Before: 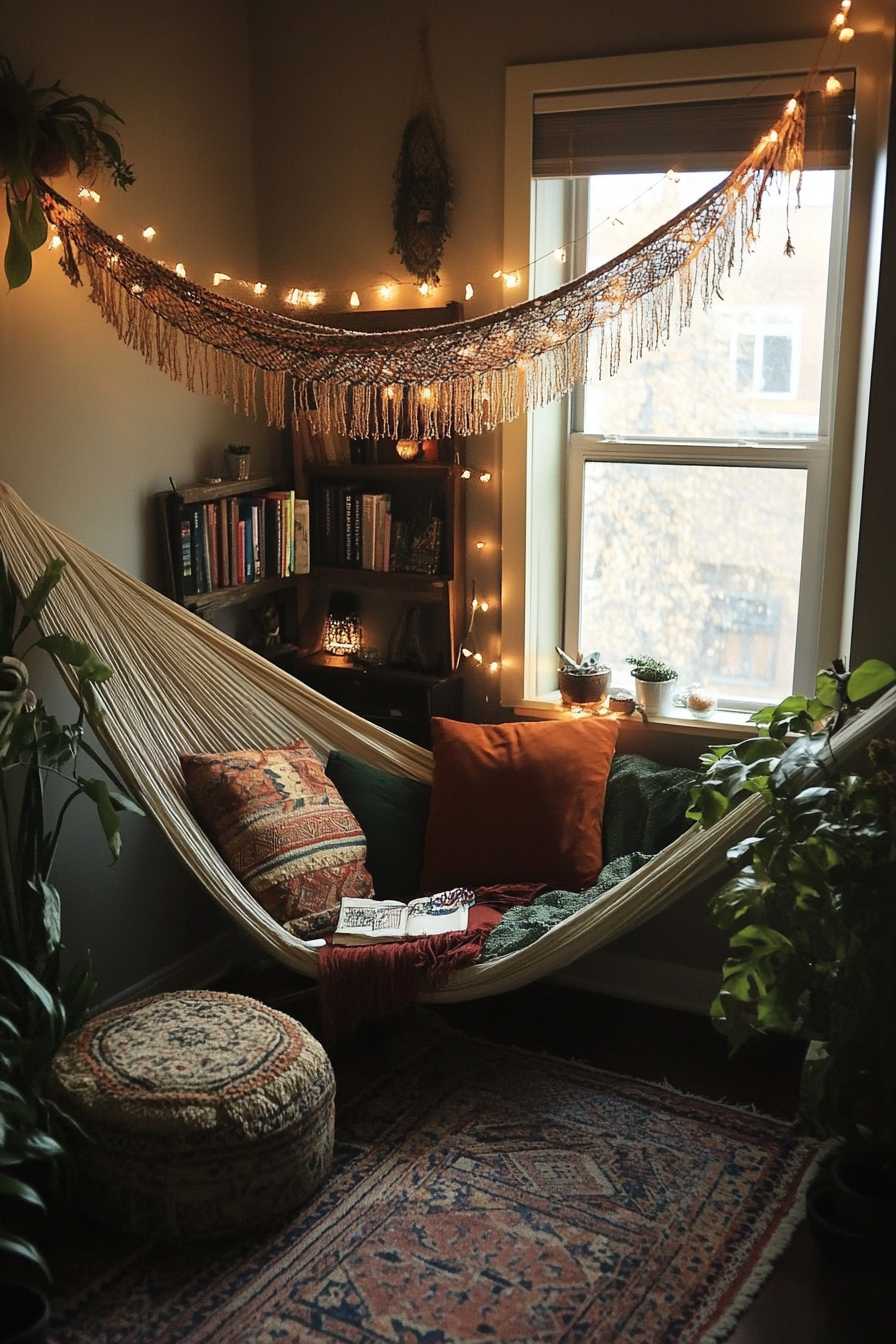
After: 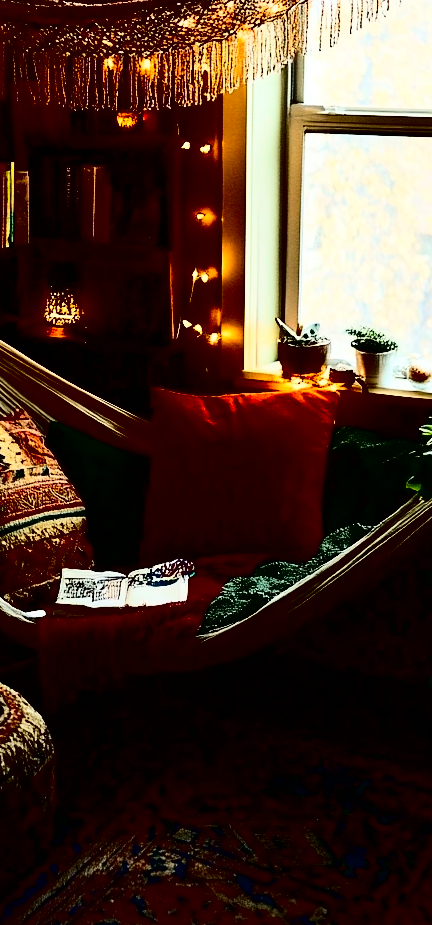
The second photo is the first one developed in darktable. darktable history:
crop: left 31.337%, top 24.529%, right 20.41%, bottom 6.596%
exposure: compensate highlight preservation false
contrast brightness saturation: contrast 0.755, brightness -0.99, saturation 0.982
